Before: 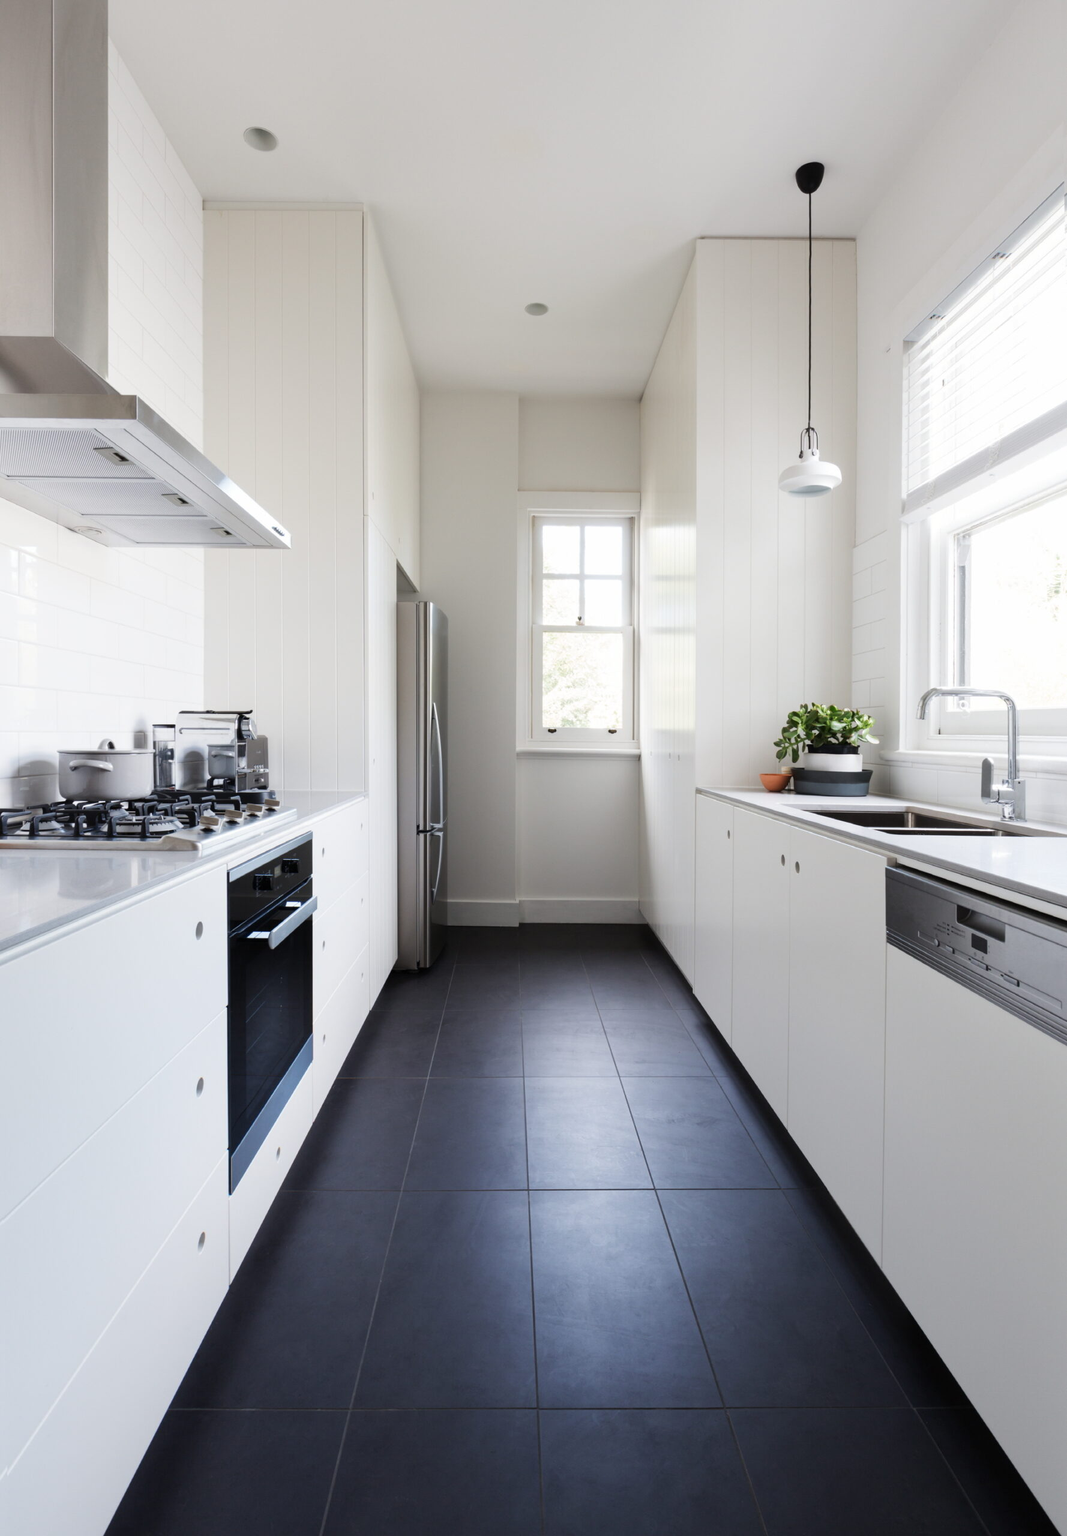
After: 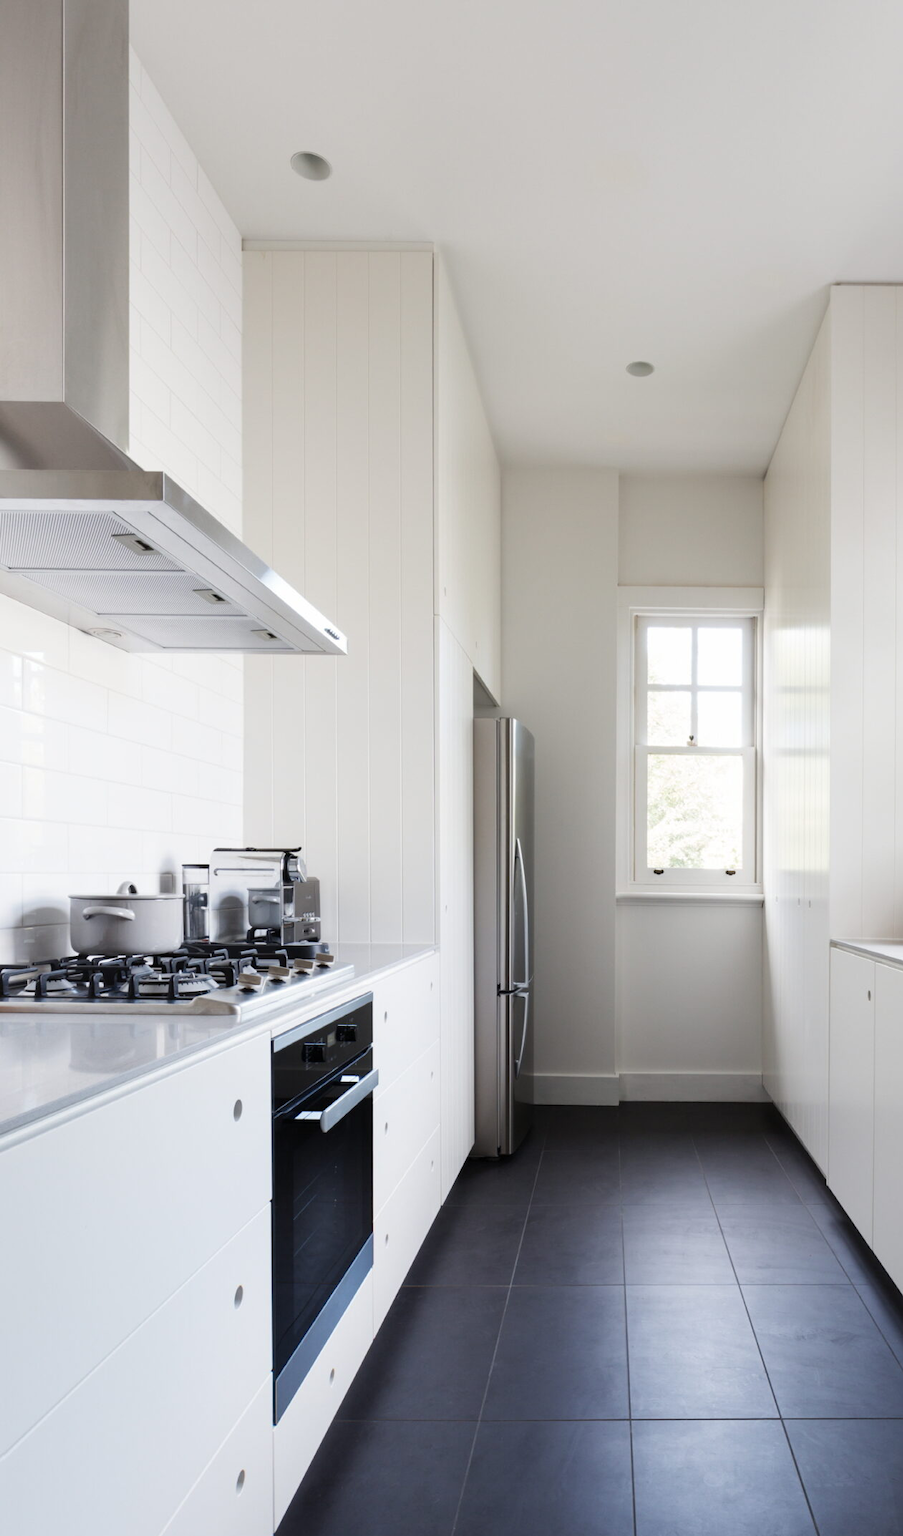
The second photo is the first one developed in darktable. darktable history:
crop: right 28.997%, bottom 16.166%
